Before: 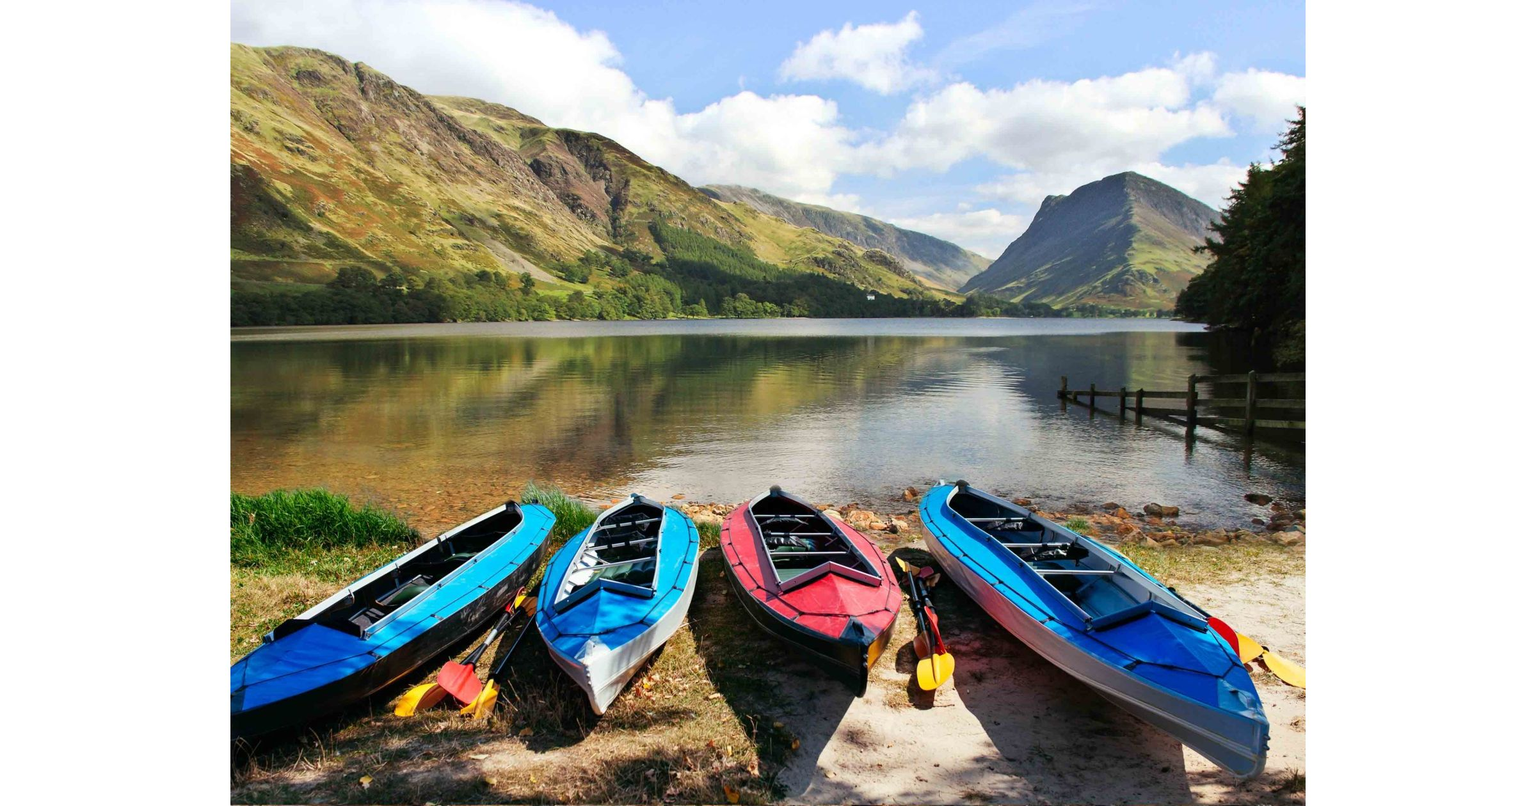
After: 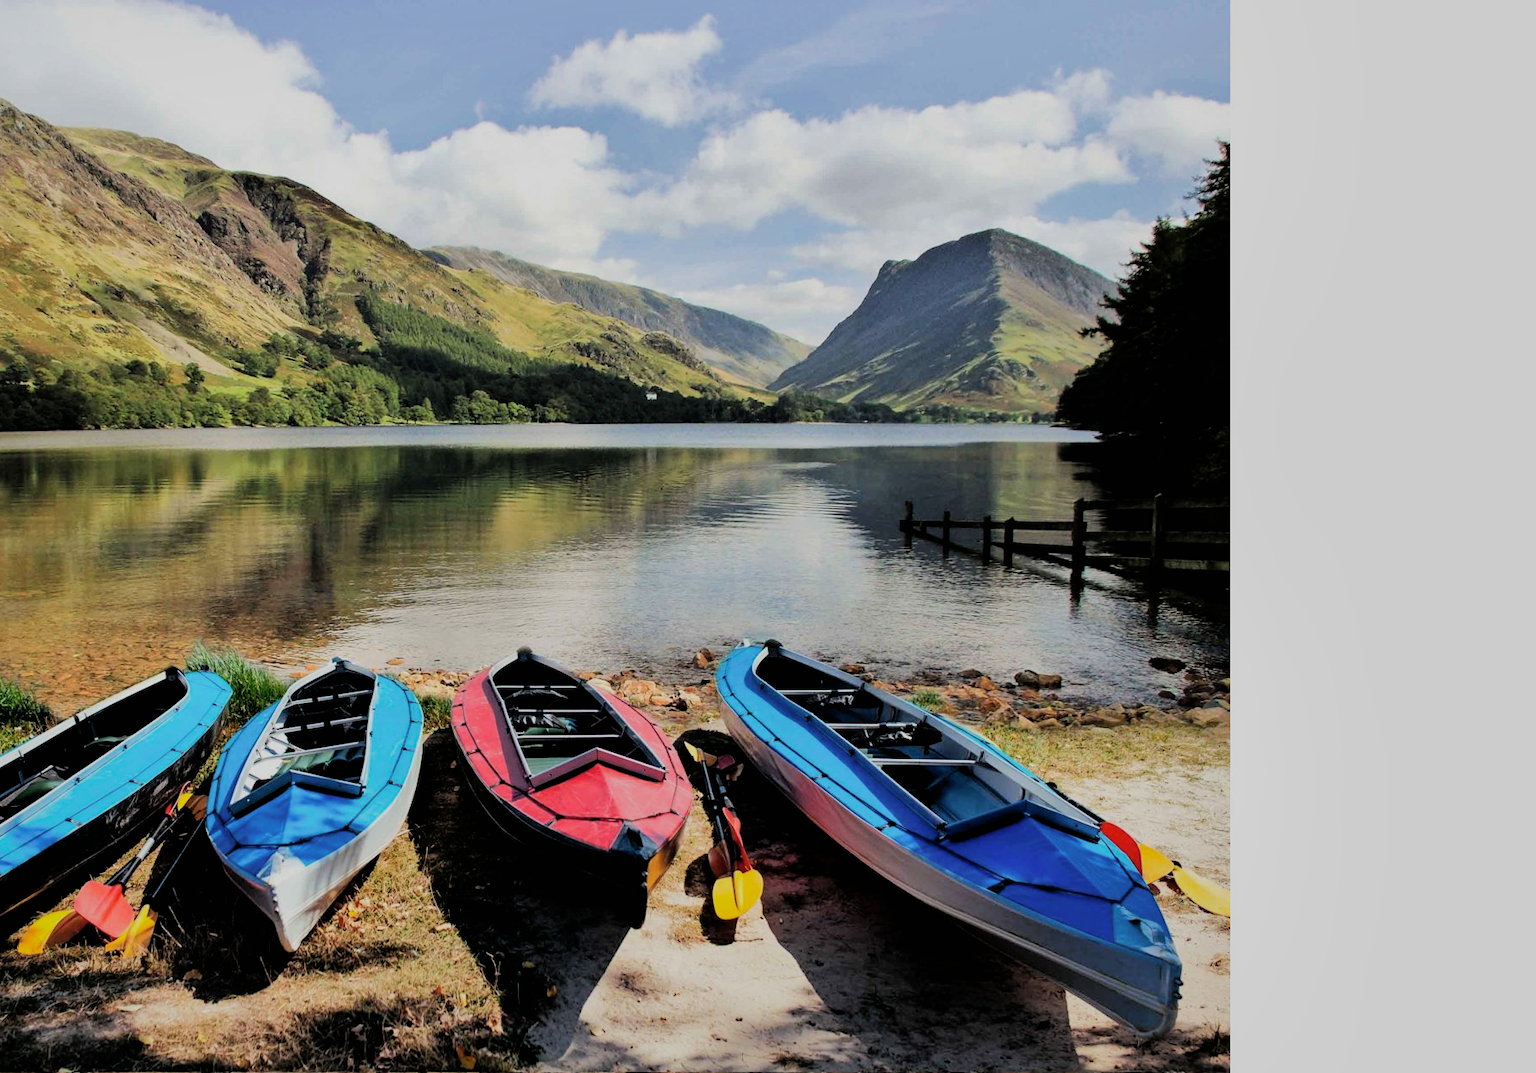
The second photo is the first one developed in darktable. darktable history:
filmic rgb: black relative exposure -5.04 EV, white relative exposure 3.96 EV, hardness 2.9, contrast 1.402, highlights saturation mix -18.91%, iterations of high-quality reconstruction 0
contrast brightness saturation: saturation -0.049
crop and rotate: left 24.855%
shadows and highlights: shadows 39.29, highlights -59.69
